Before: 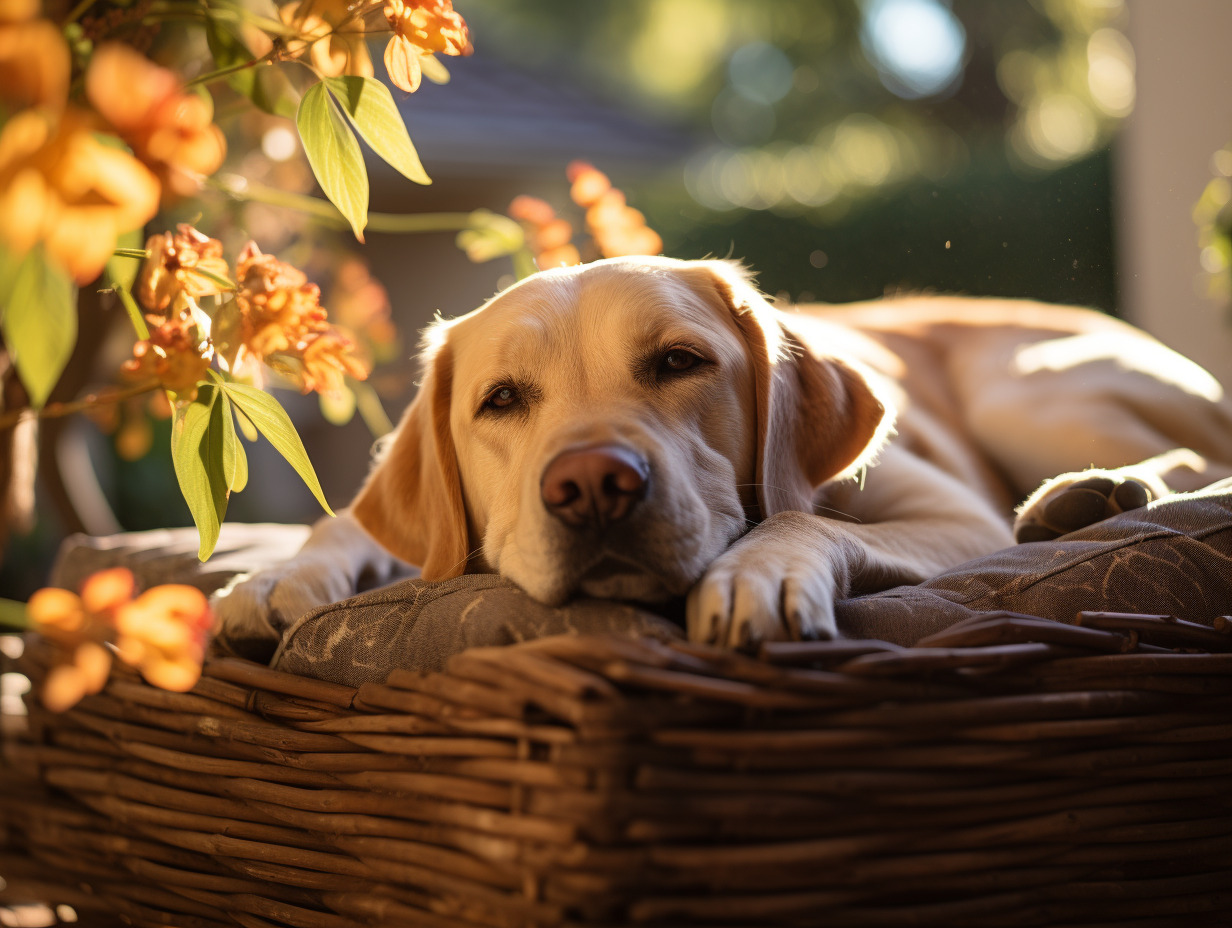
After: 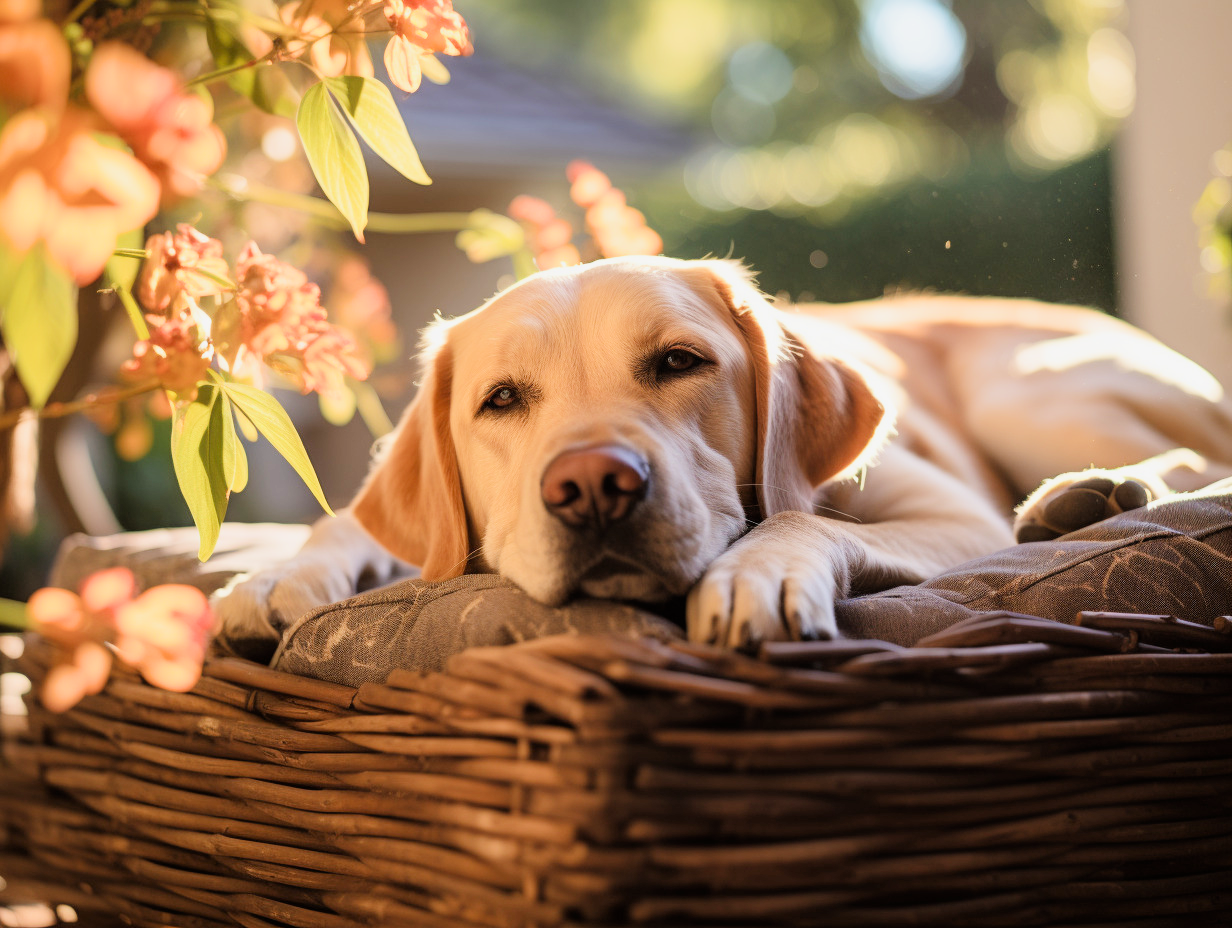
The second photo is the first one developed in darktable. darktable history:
exposure: black level correction 0, exposure 1.2 EV, compensate highlight preservation false
filmic rgb: black relative exposure -7.65 EV, white relative exposure 4.56 EV, hardness 3.61
